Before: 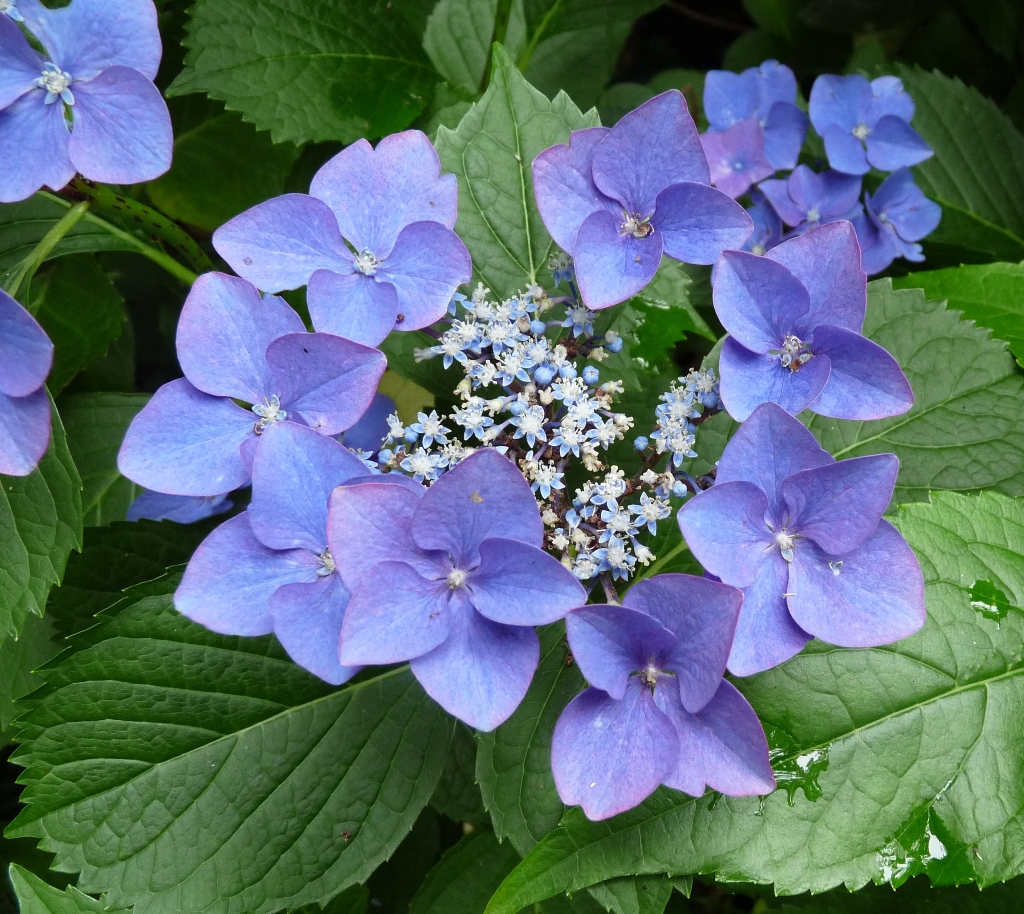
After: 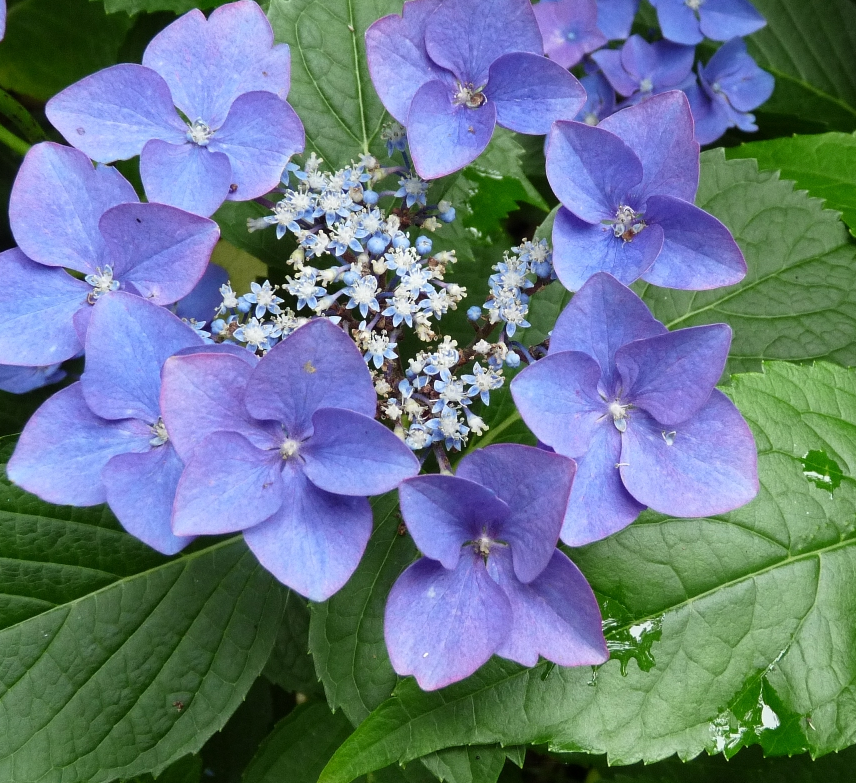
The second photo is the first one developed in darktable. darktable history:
crop: left 16.315%, top 14.246%
grain: coarseness 0.09 ISO, strength 10%
